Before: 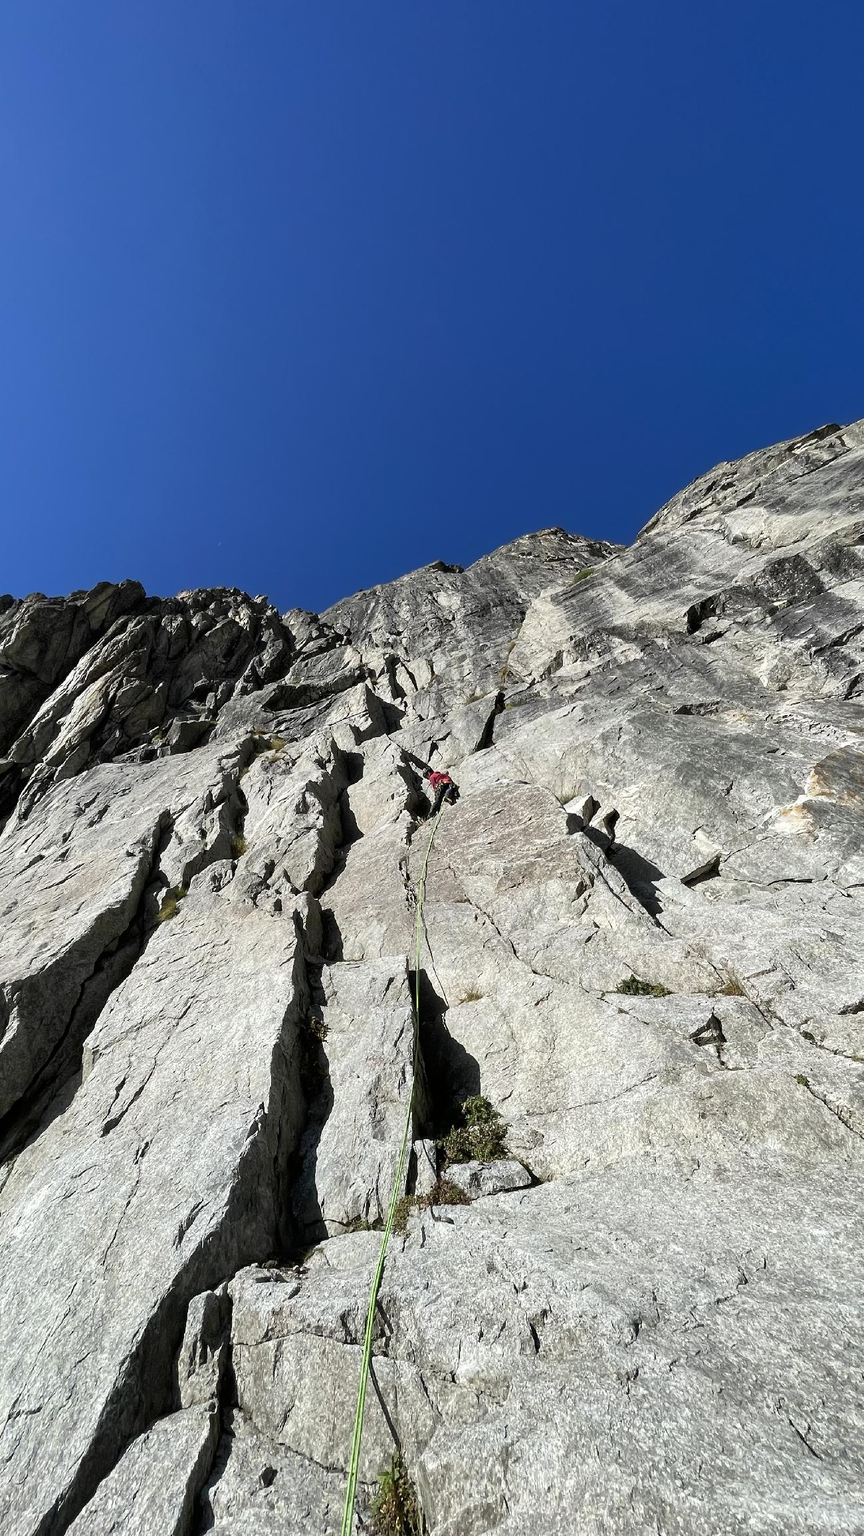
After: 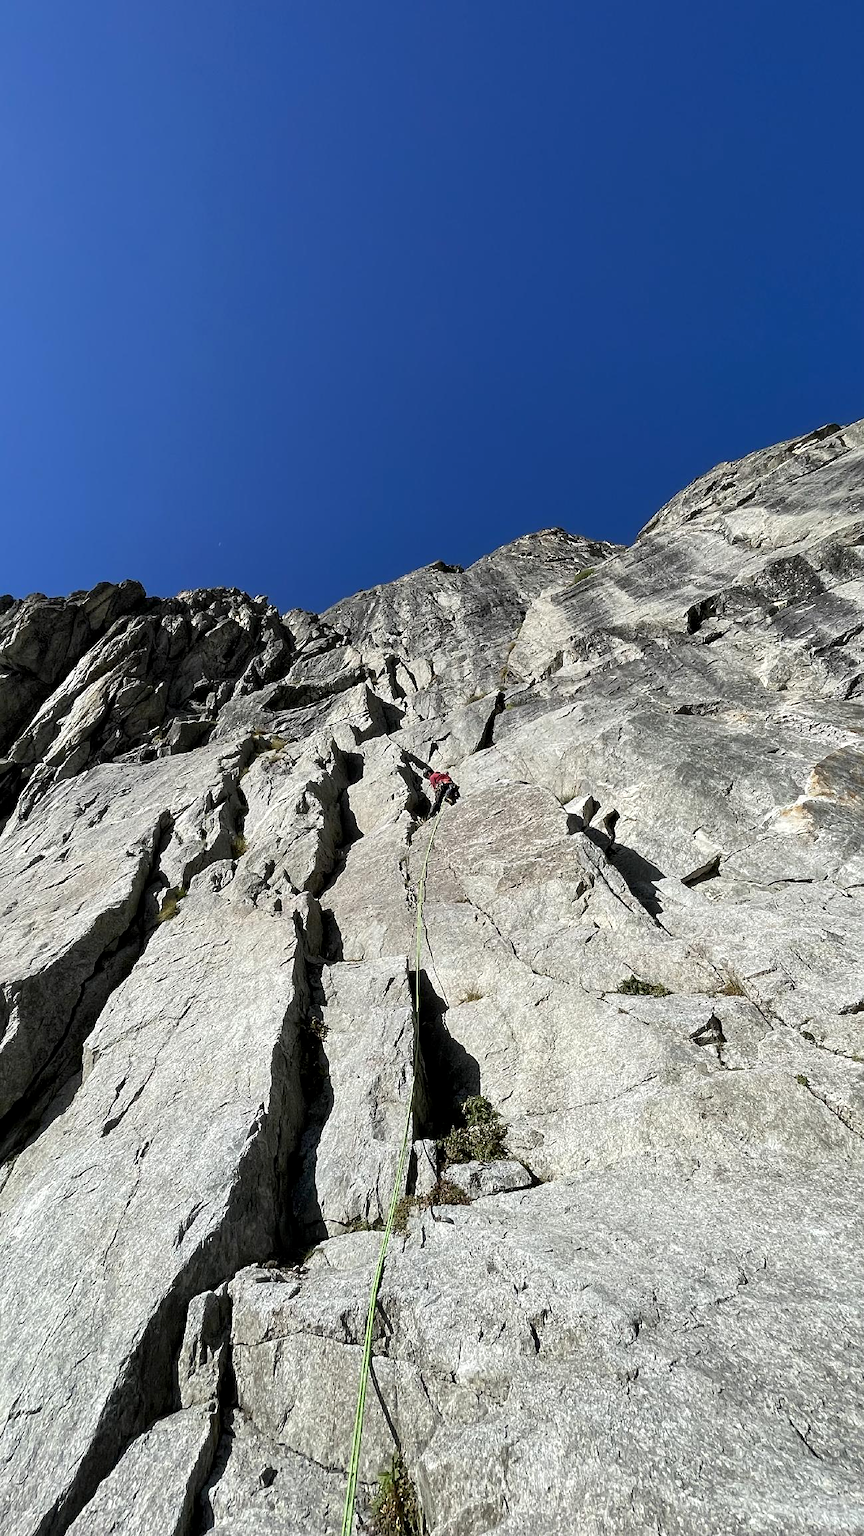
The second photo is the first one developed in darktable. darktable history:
sharpen: amount 0.204
exposure: black level correction 0.002, compensate exposure bias true, compensate highlight preservation false
tone equalizer: edges refinement/feathering 500, mask exposure compensation -1.57 EV, preserve details no
